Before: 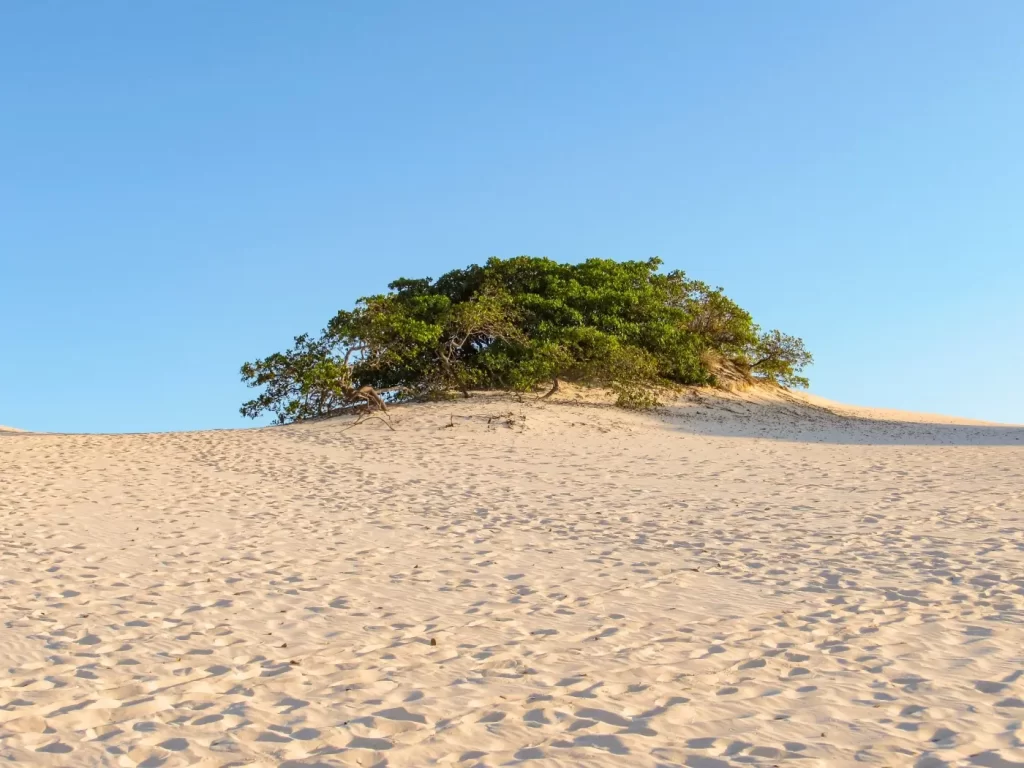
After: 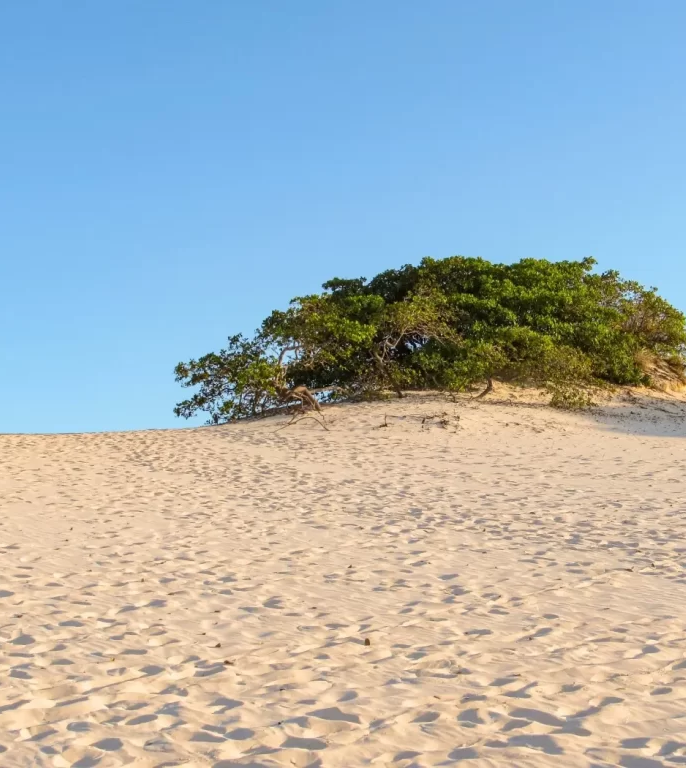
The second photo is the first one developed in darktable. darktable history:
crop and rotate: left 6.488%, right 26.498%
